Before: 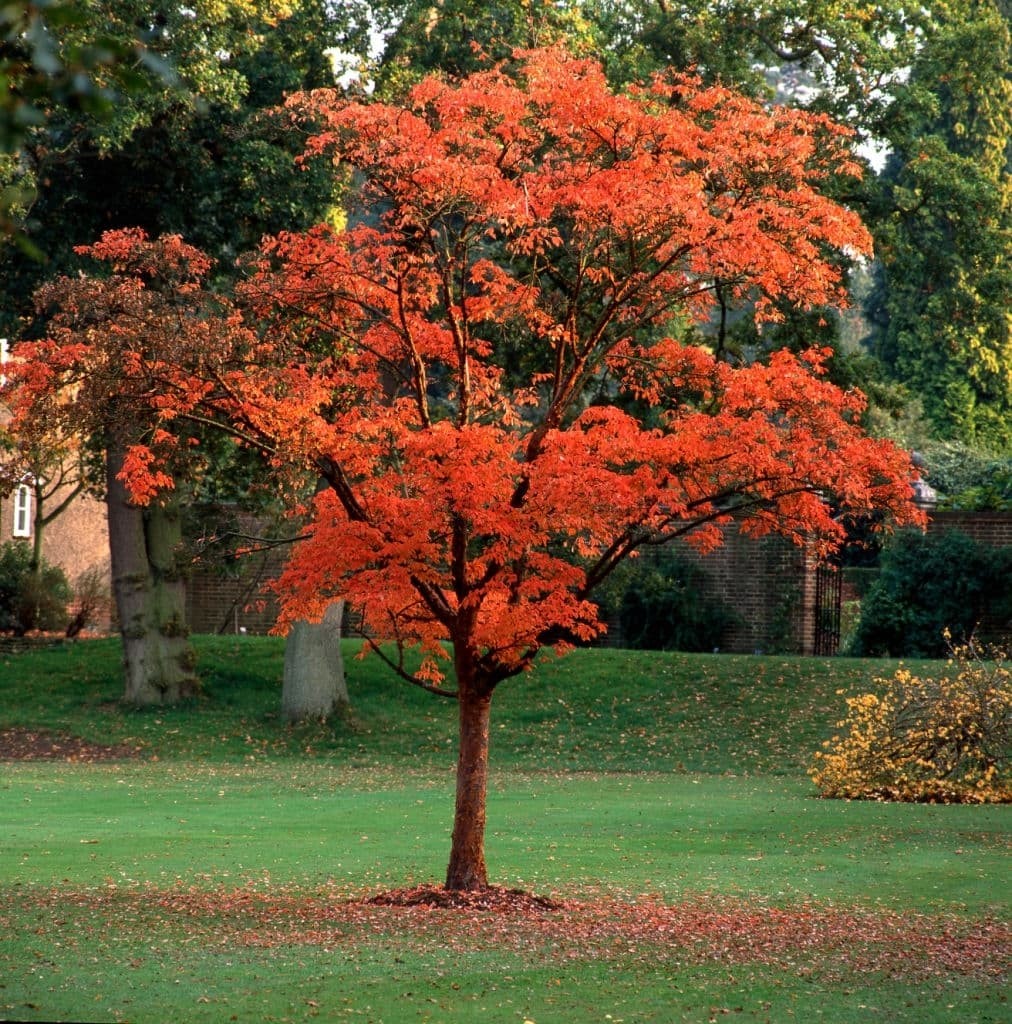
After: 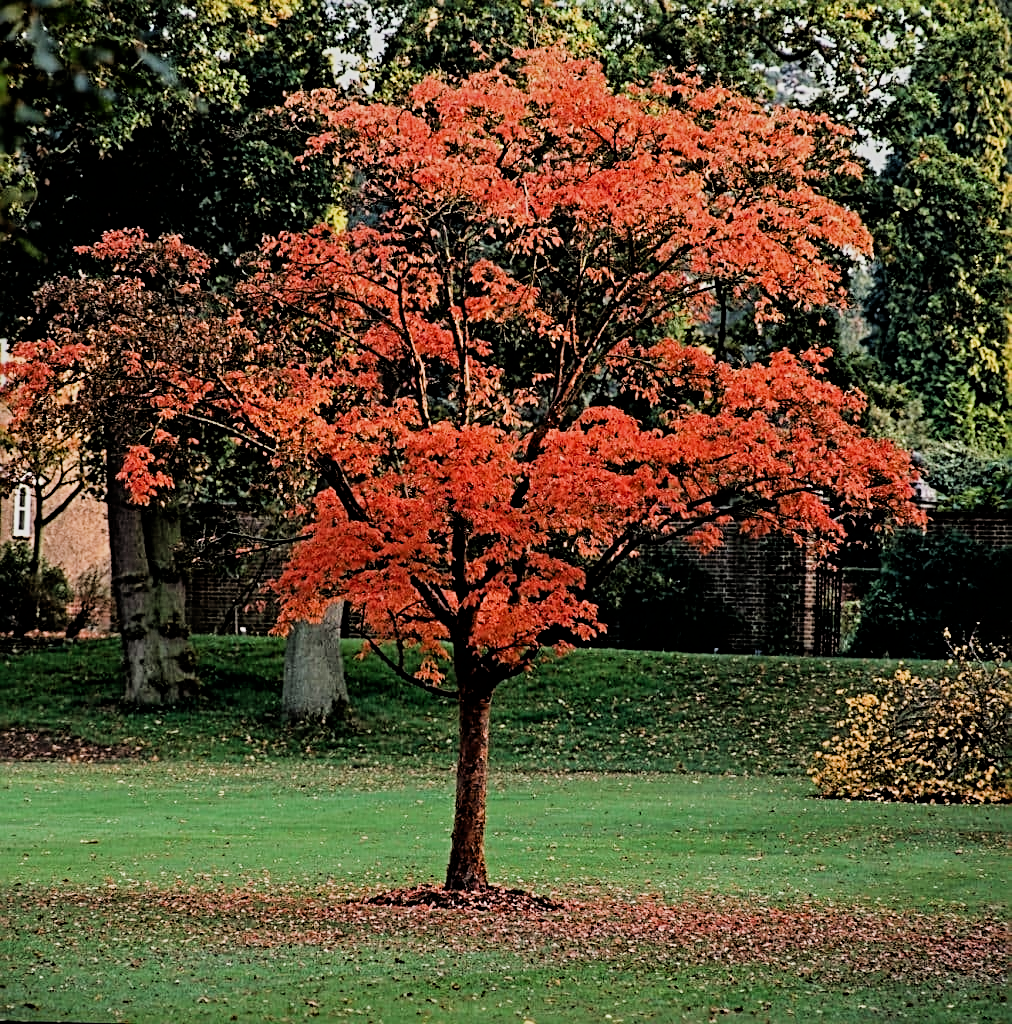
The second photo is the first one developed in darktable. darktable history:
sharpen: radius 2.543, amount 0.636
filmic rgb: black relative exposure -4.14 EV, white relative exposure 5.1 EV, hardness 2.11, contrast 1.165
contrast equalizer: y [[0.5, 0.501, 0.525, 0.597, 0.58, 0.514], [0.5 ×6], [0.5 ×6], [0 ×6], [0 ×6]]
